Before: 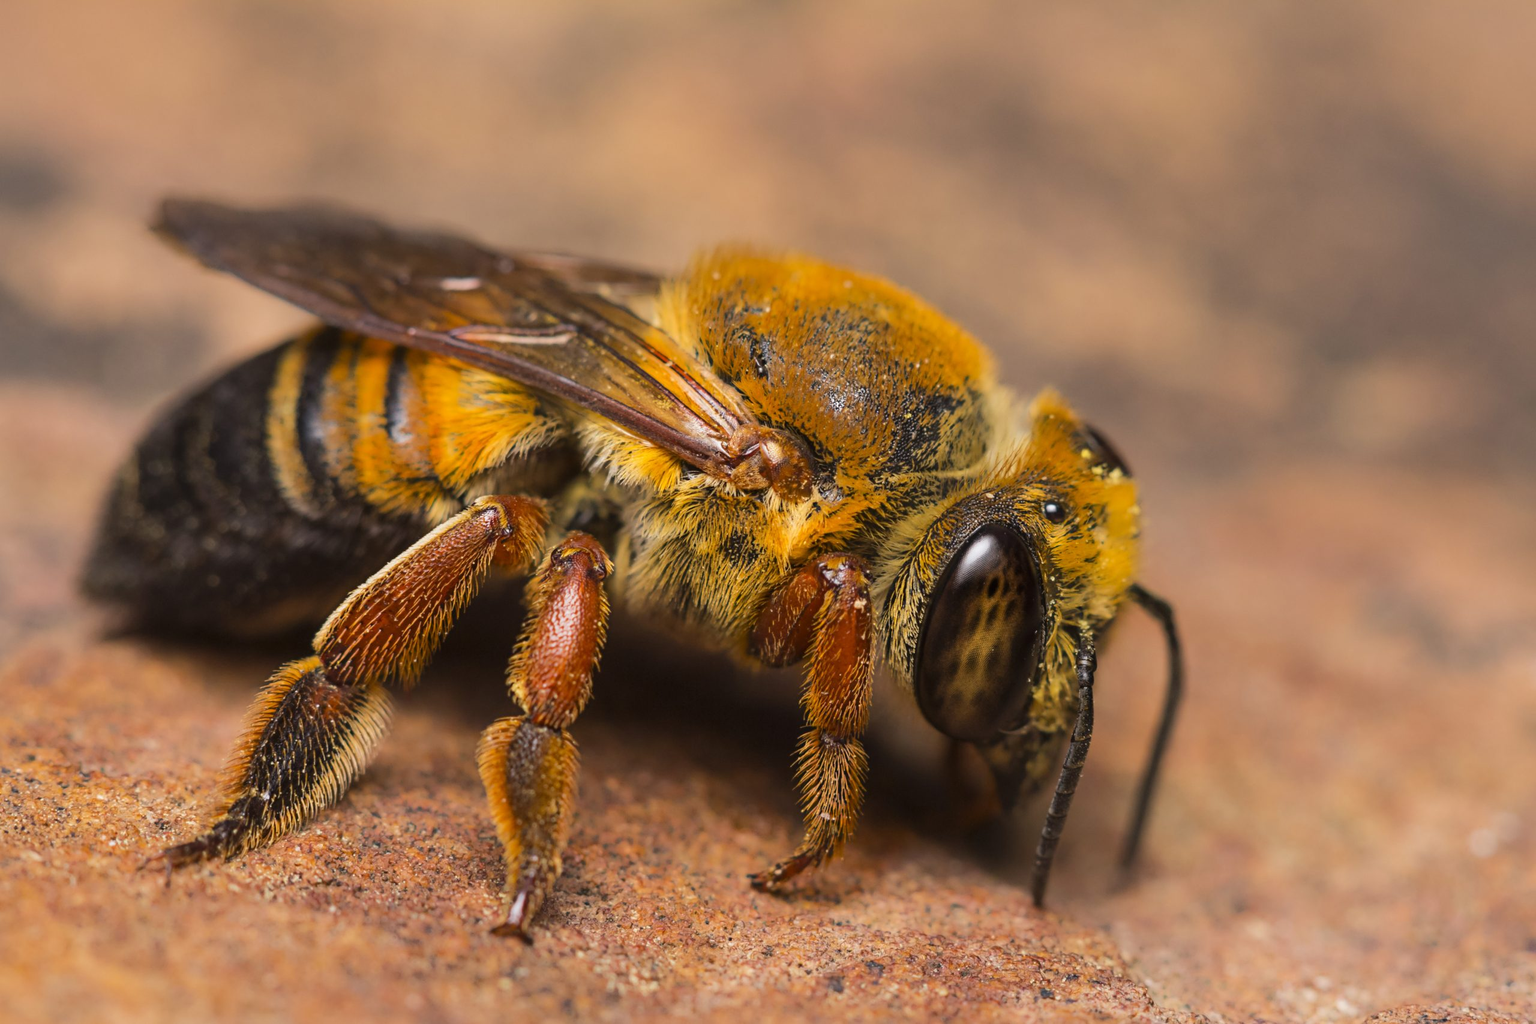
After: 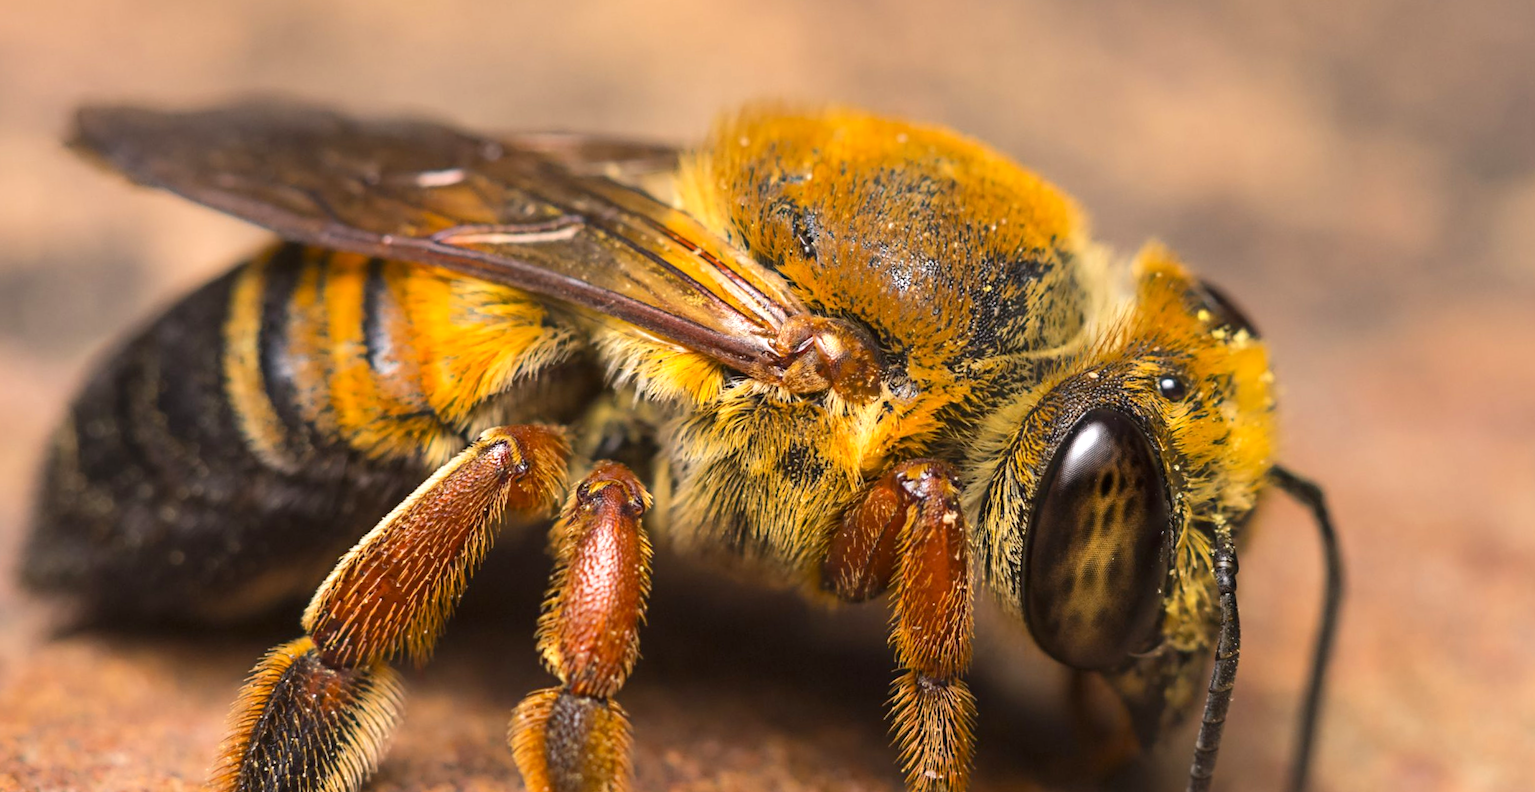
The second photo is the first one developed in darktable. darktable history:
crop and rotate: left 2.425%, top 11.305%, right 9.6%, bottom 15.08%
exposure: black level correction 0.001, exposure 0.5 EV, compensate exposure bias true, compensate highlight preservation false
rotate and perspective: rotation -5°, crop left 0.05, crop right 0.952, crop top 0.11, crop bottom 0.89
